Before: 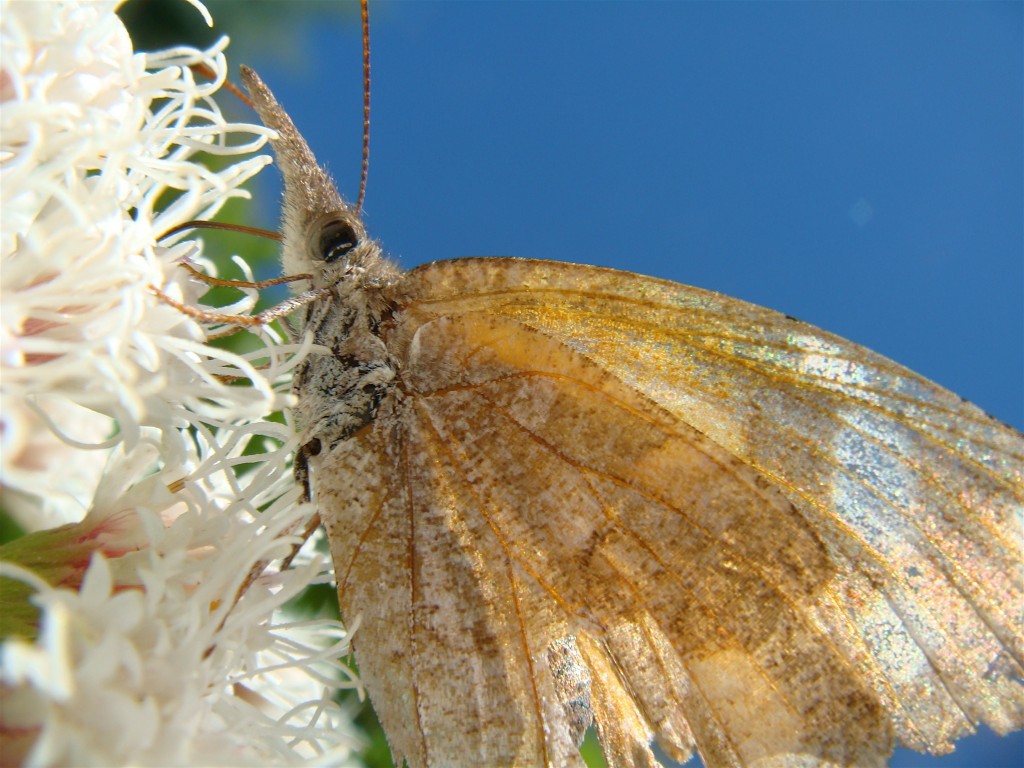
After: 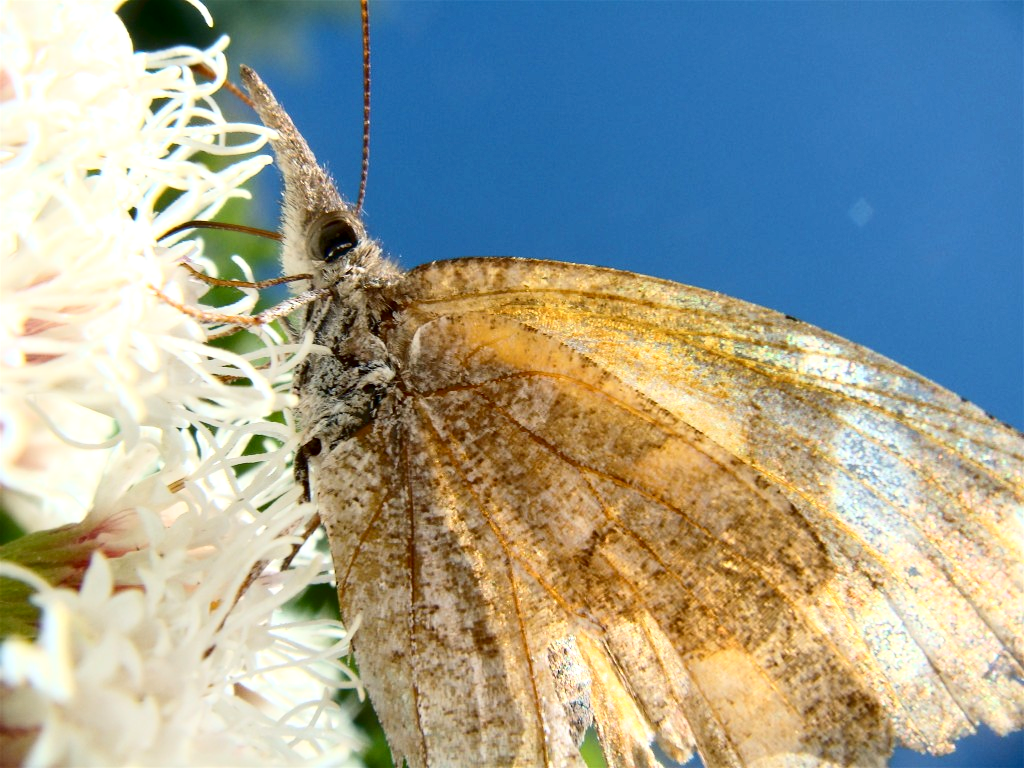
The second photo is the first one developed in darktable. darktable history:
exposure: black level correction 0.005, exposure 0.286 EV, compensate highlight preservation false
contrast brightness saturation: contrast 0.28
